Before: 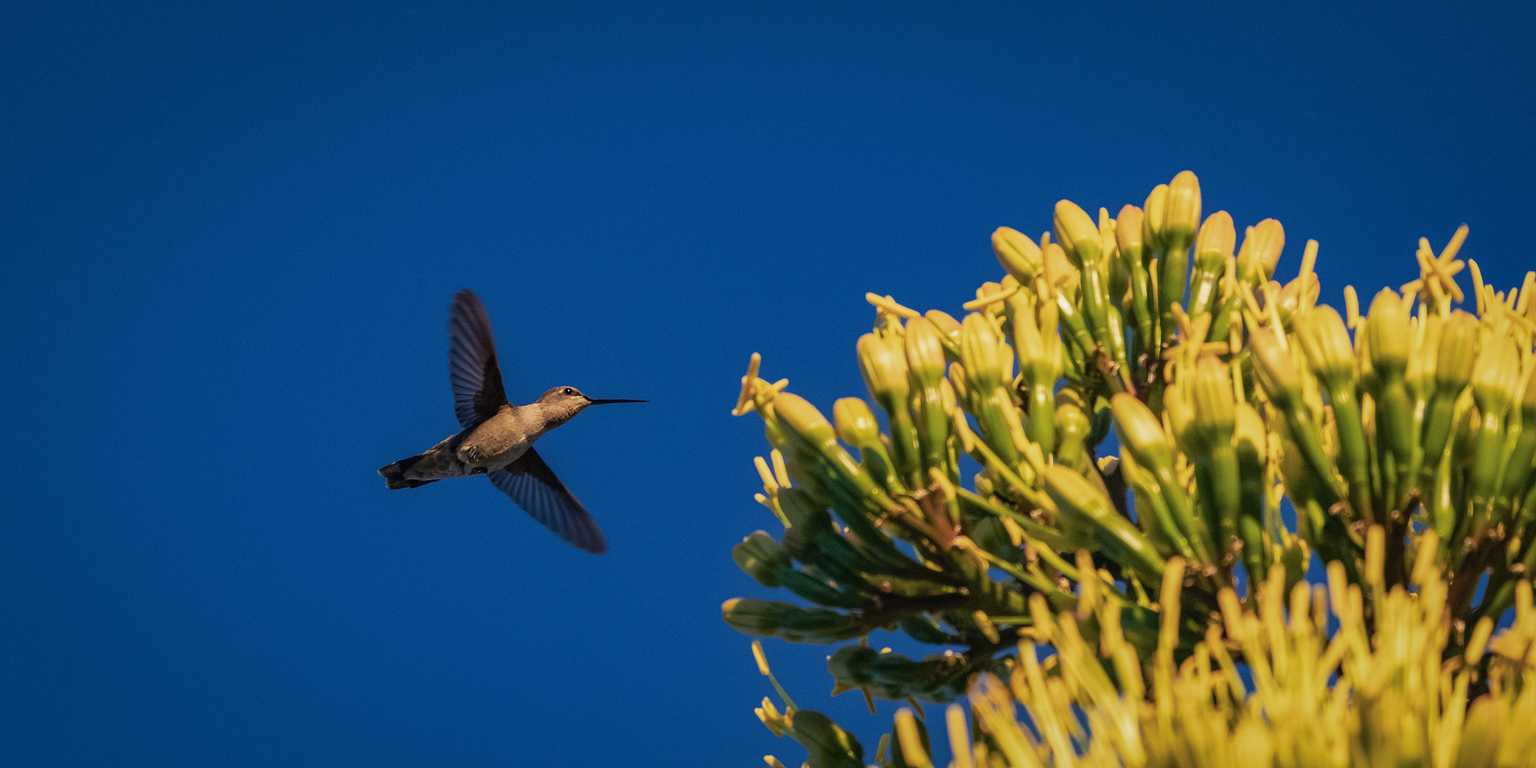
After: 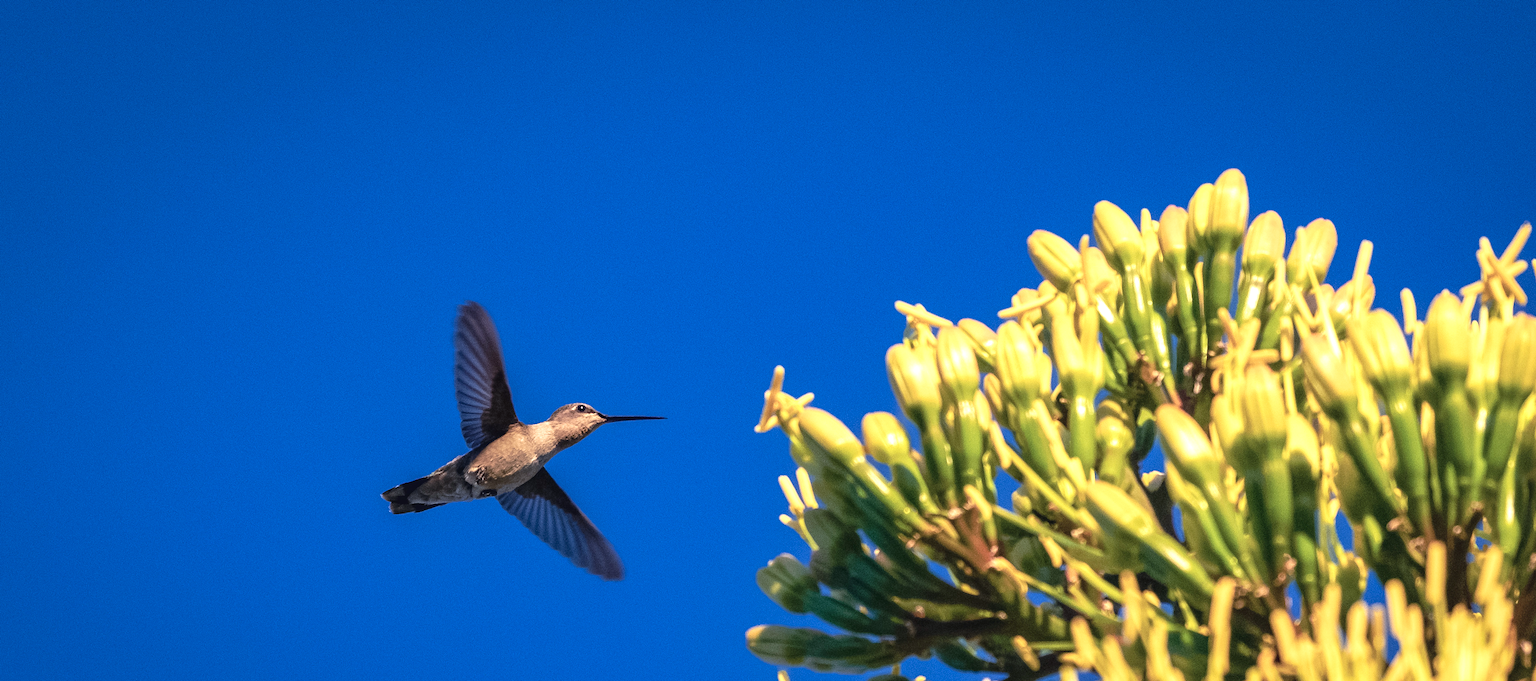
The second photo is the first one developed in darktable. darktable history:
exposure: exposure 0.583 EV, compensate exposure bias true, compensate highlight preservation false
crop and rotate: angle 0.566°, left 0.274%, right 3.269%, bottom 14.362%
color calibration: illuminant as shot in camera, x 0.37, y 0.382, temperature 4318.34 K
